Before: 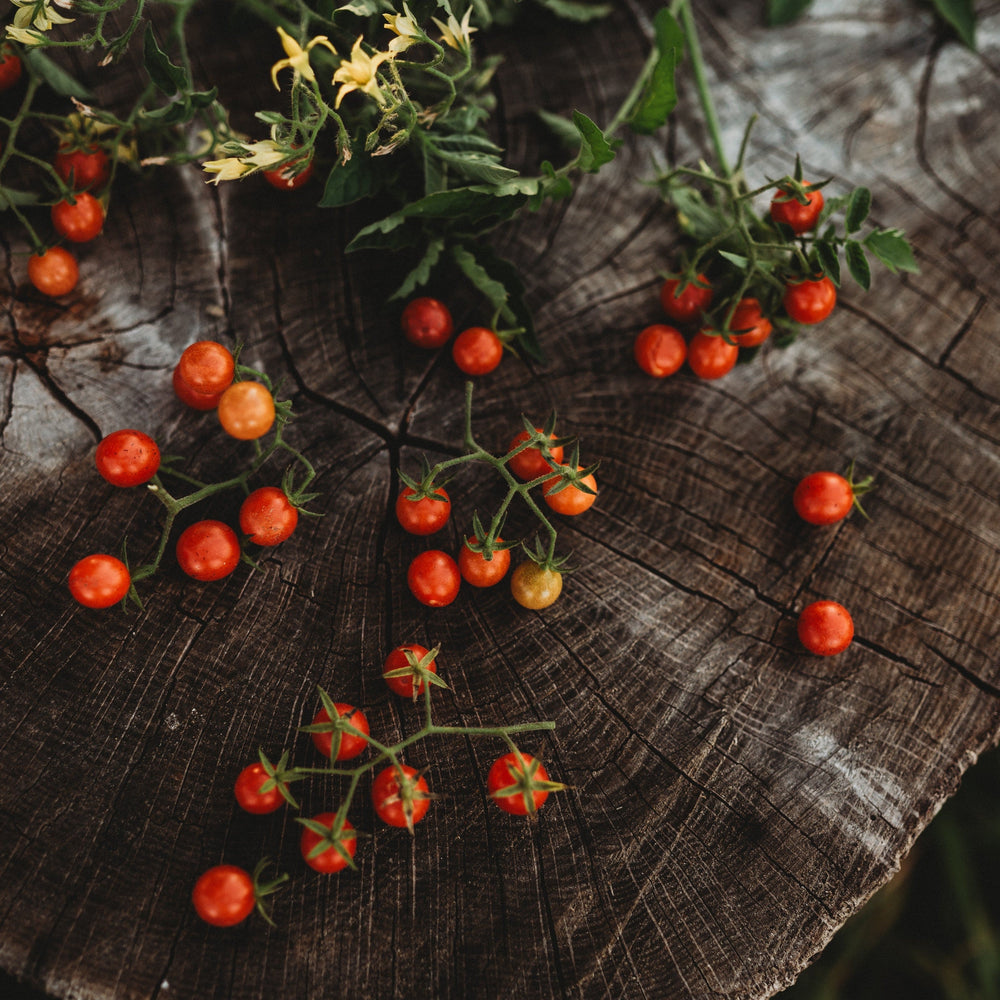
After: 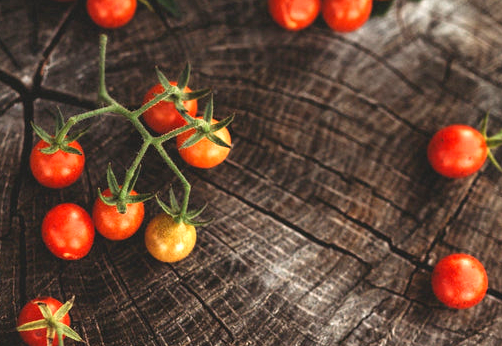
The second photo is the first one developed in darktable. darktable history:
exposure: black level correction 0, exposure 1.1 EV, compensate highlight preservation false
crop: left 36.607%, top 34.735%, right 13.146%, bottom 30.611%
